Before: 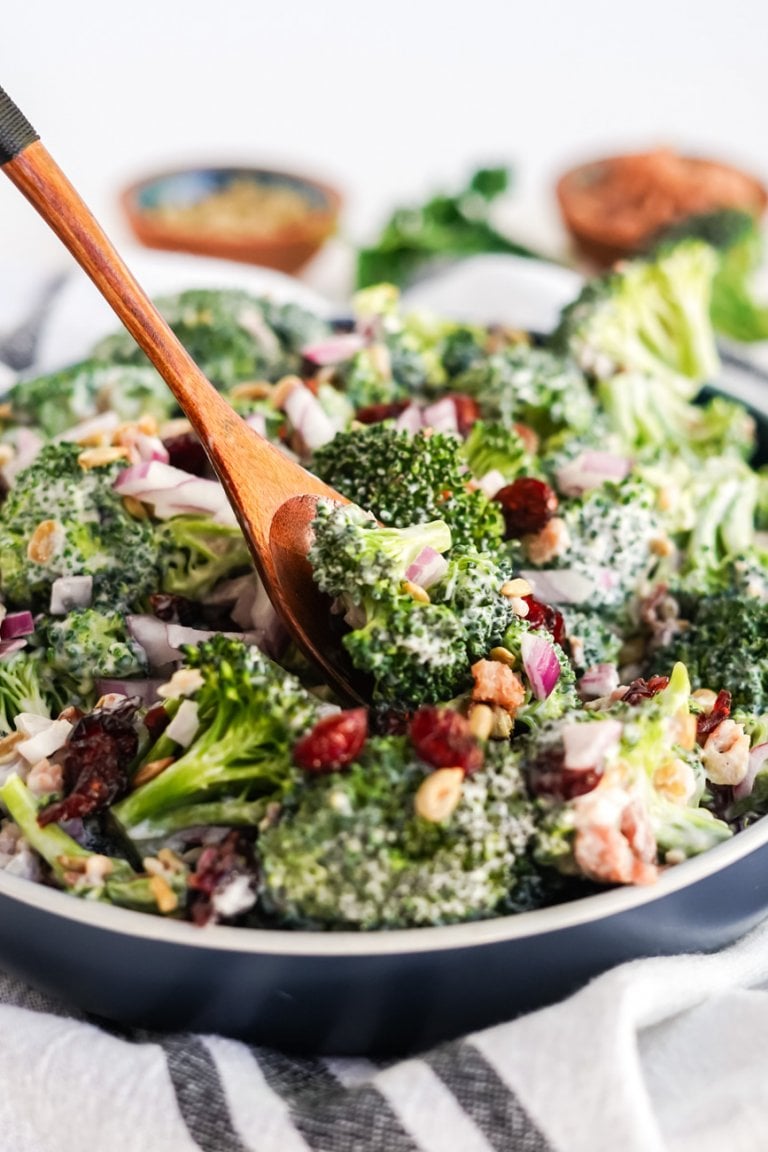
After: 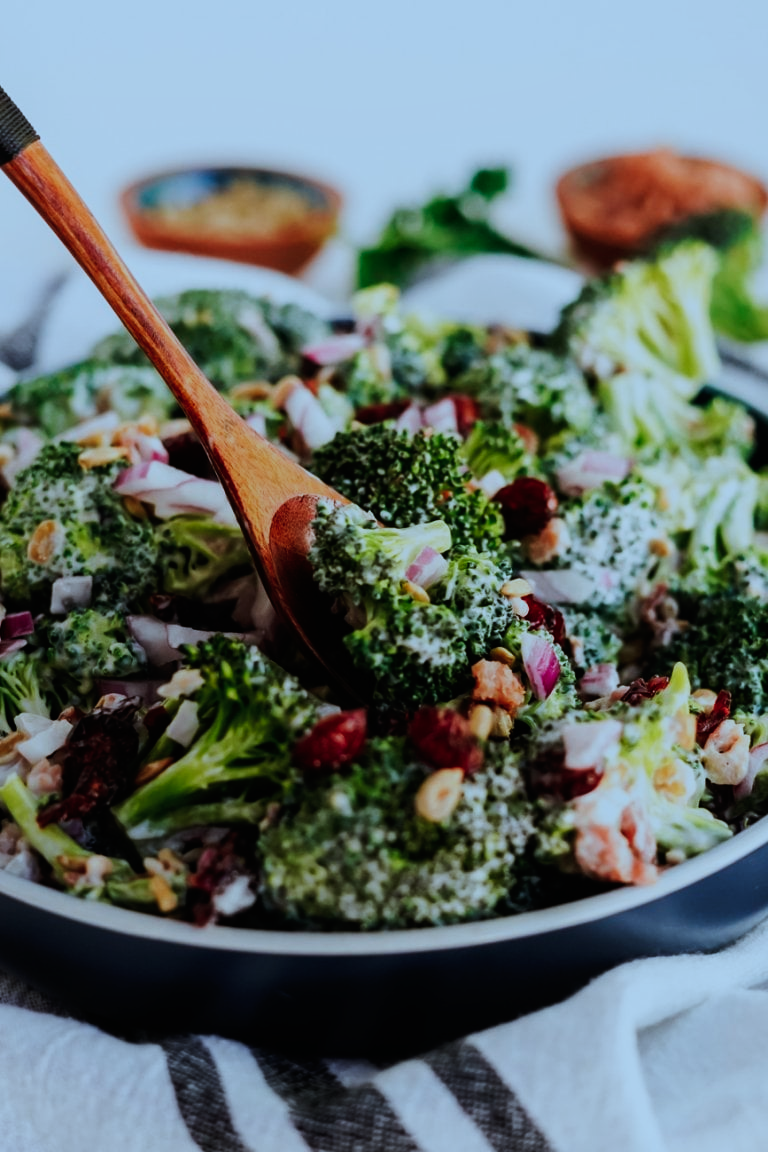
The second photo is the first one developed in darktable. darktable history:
tone equalizer: -8 EV -0.451 EV, -7 EV -0.376 EV, -6 EV -0.323 EV, -5 EV -0.234 EV, -3 EV 0.224 EV, -2 EV 0.359 EV, -1 EV 0.41 EV, +0 EV 0.386 EV, smoothing diameter 25%, edges refinement/feathering 9.2, preserve details guided filter
exposure: exposure -2.416 EV, compensate highlight preservation false
color correction: highlights a* -8.95, highlights b* -22.5
base curve: curves: ch0 [(0, 0) (0.007, 0.004) (0.027, 0.03) (0.046, 0.07) (0.207, 0.54) (0.442, 0.872) (0.673, 0.972) (1, 1)], preserve colors none
